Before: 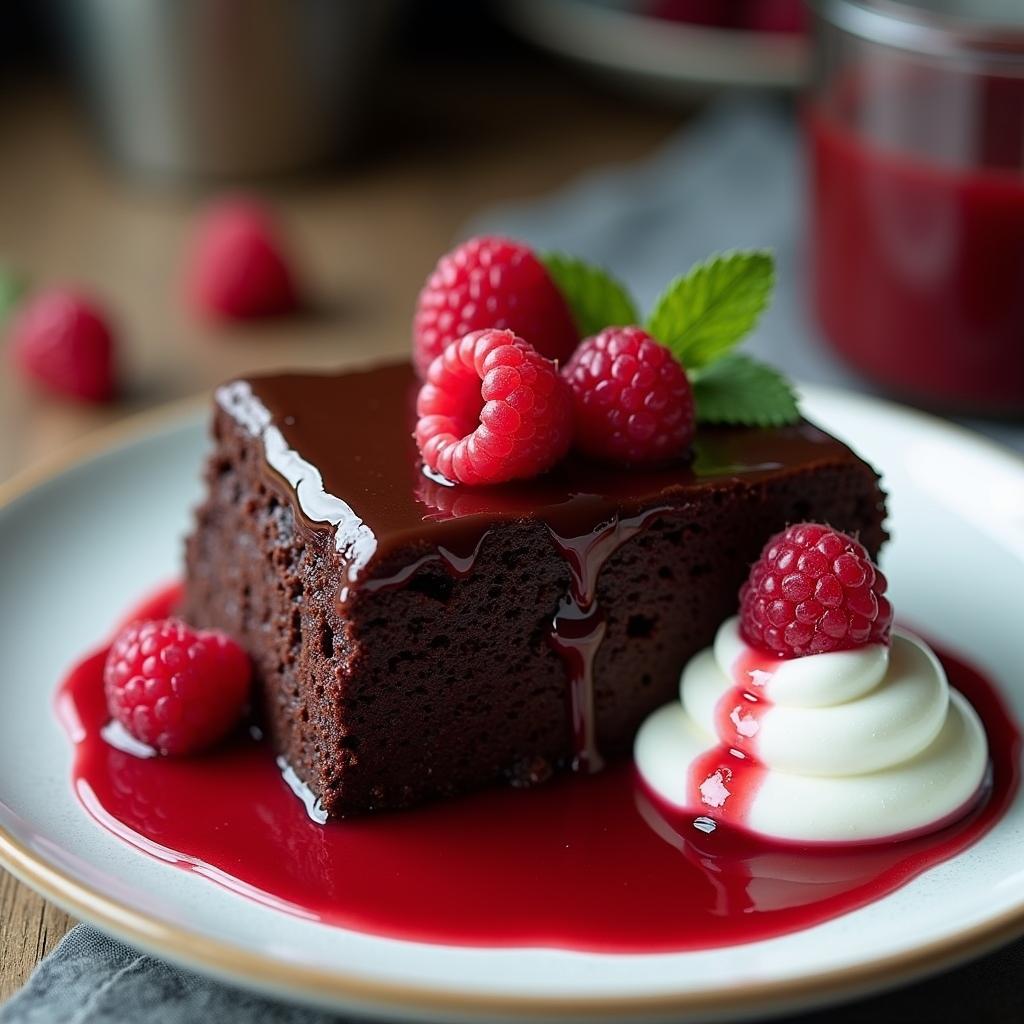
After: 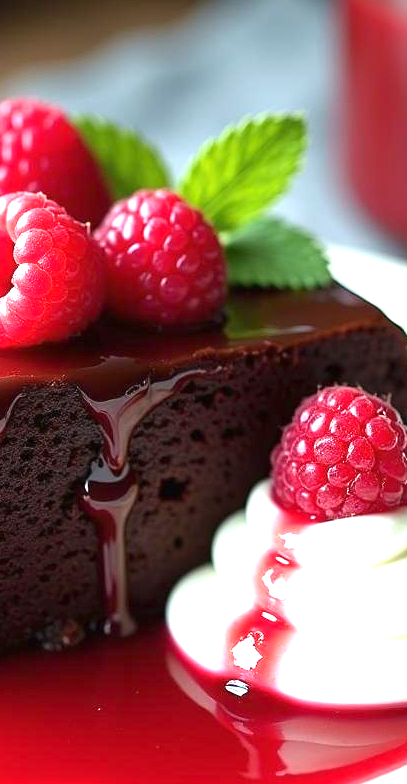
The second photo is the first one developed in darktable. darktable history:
rotate and perspective: automatic cropping off
exposure: black level correction 0, exposure 1.45 EV, compensate exposure bias true, compensate highlight preservation false
crop: left 45.721%, top 13.393%, right 14.118%, bottom 10.01%
